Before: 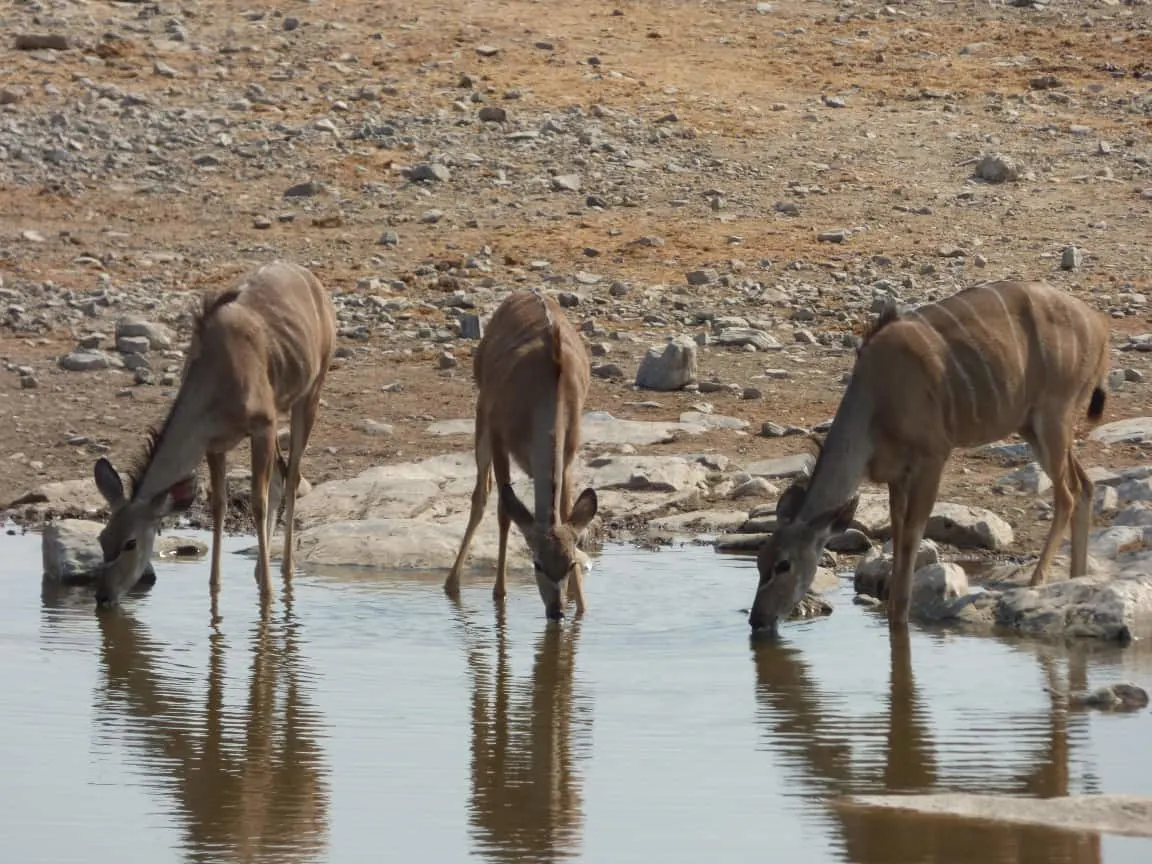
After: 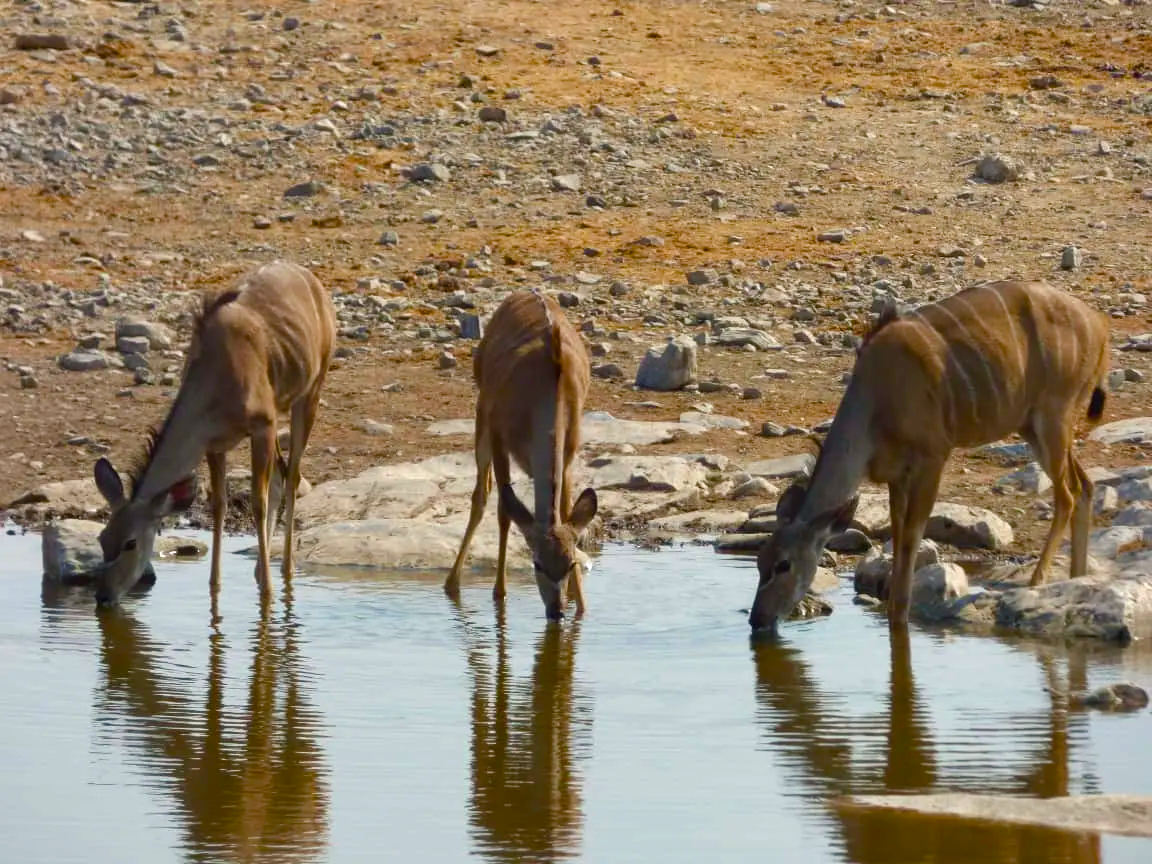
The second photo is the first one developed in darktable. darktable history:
shadows and highlights: radius 125.29, shadows 30.41, highlights -31.06, highlights color adjustment 49.84%, low approximation 0.01, soften with gaussian
color balance rgb: shadows lift › chroma 2.019%, shadows lift › hue 248.2°, linear chroma grading › global chroma 14.796%, perceptual saturation grading › global saturation 20%, perceptual saturation grading › highlights -25.011%, perceptual saturation grading › shadows 49.357%, global vibrance 35.705%, contrast 10.137%
